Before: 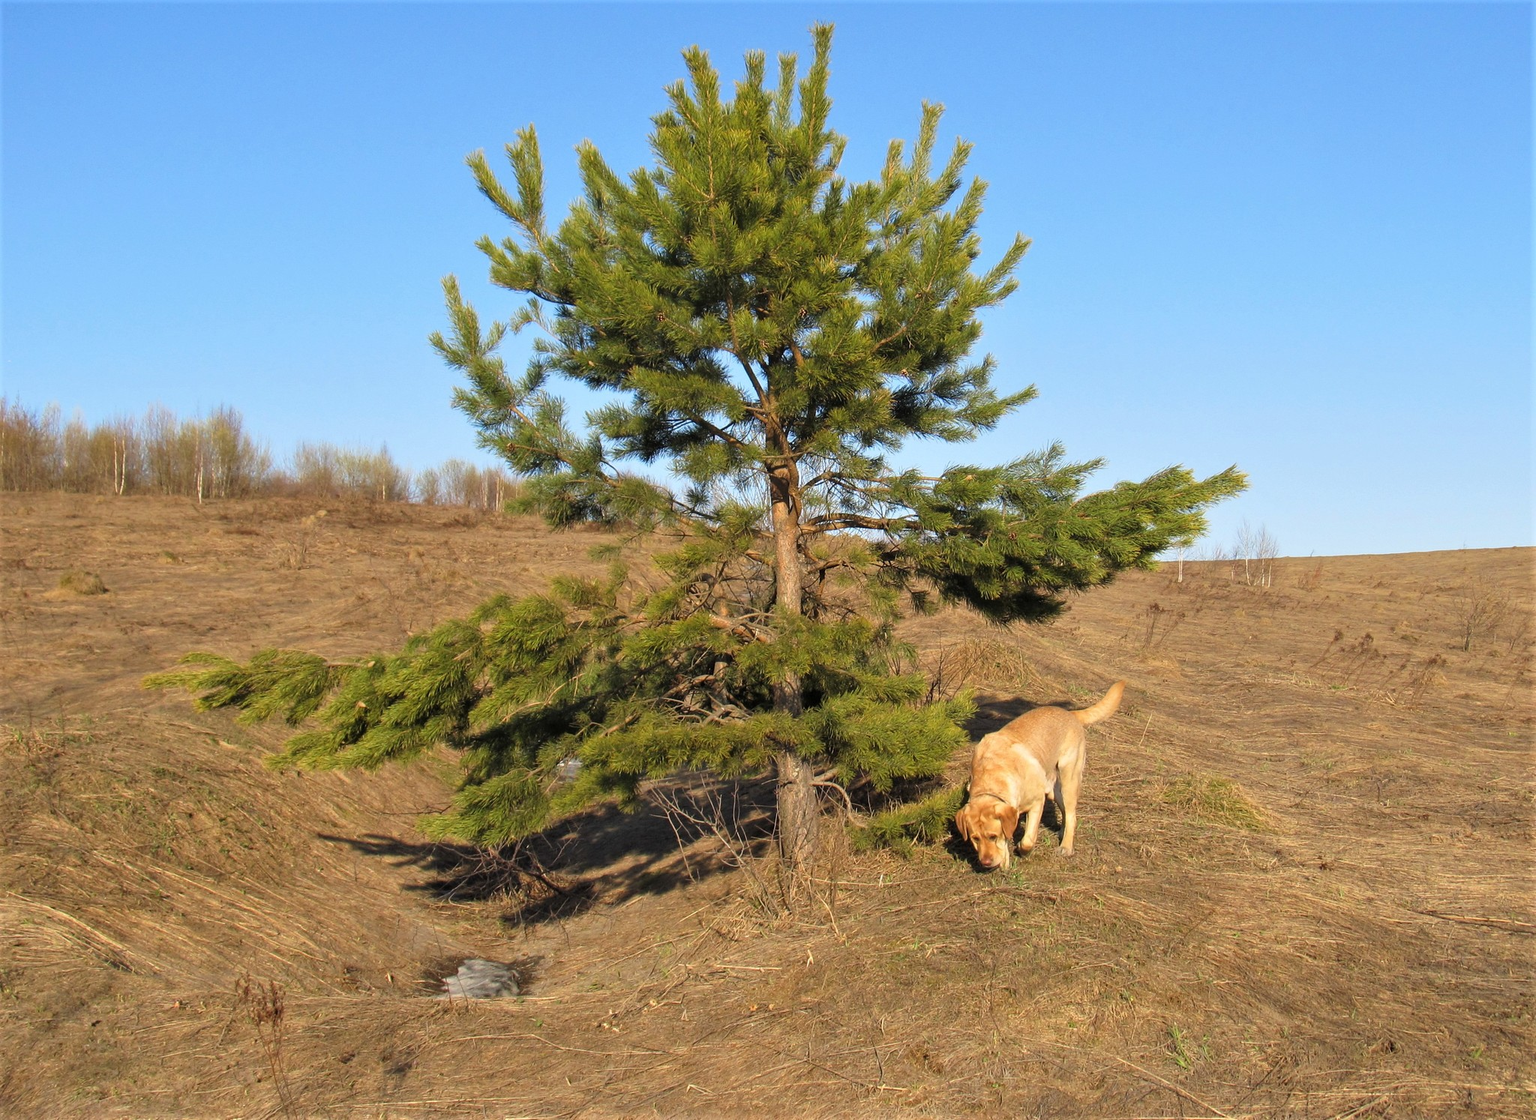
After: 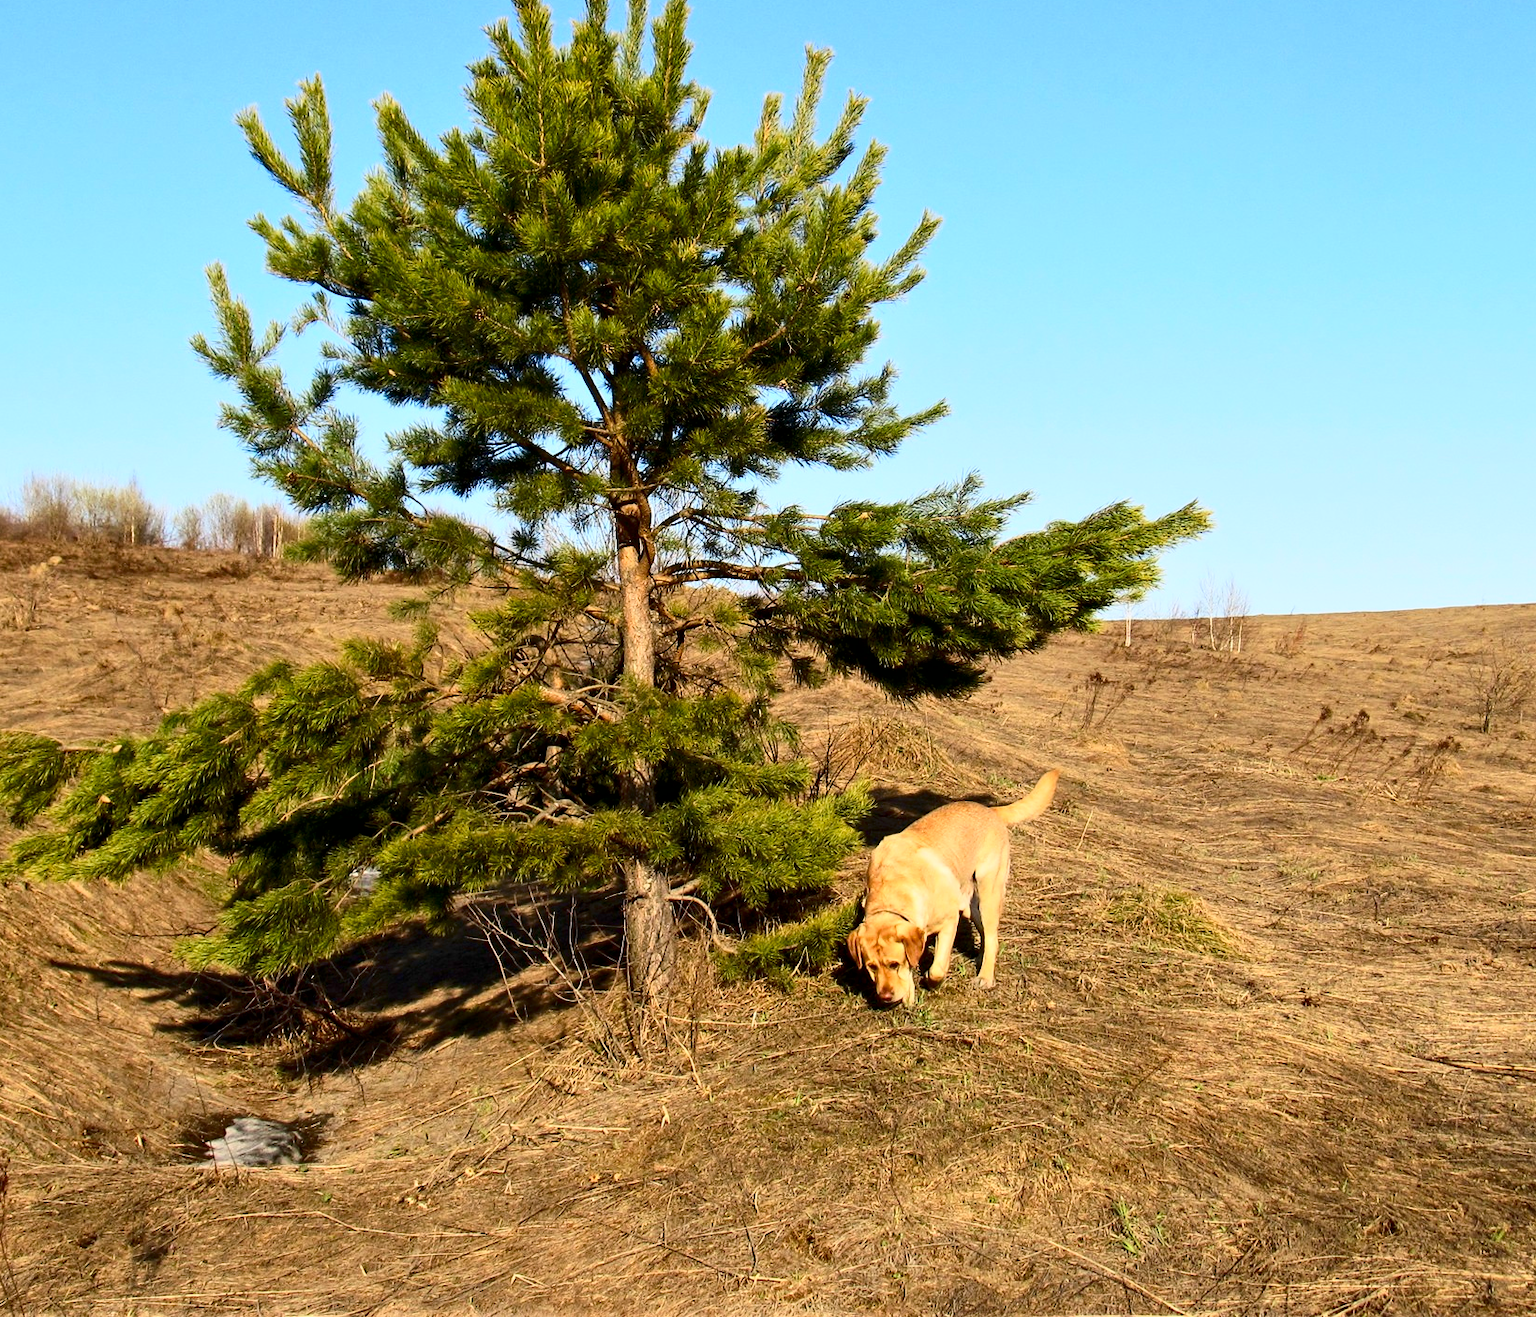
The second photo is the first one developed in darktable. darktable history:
contrast brightness saturation: contrast 0.404, brightness 0.041, saturation 0.254
crop and rotate: left 18.1%, top 5.826%, right 1.83%
exposure: black level correction 0.009, exposure -0.167 EV, compensate exposure bias true, compensate highlight preservation false
